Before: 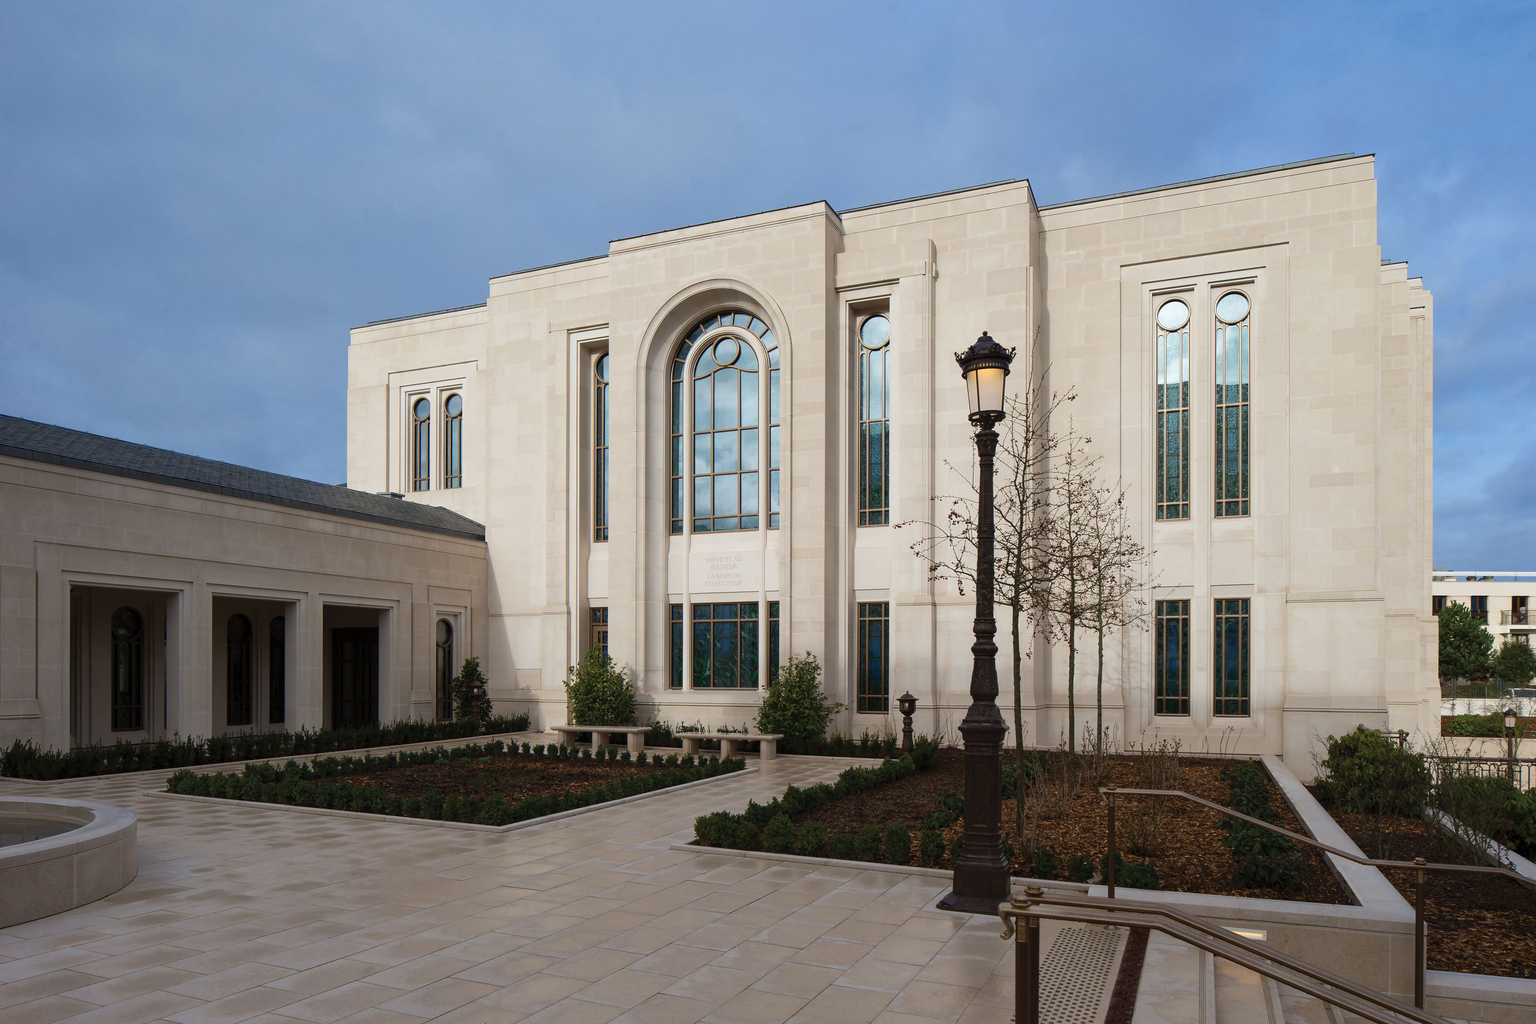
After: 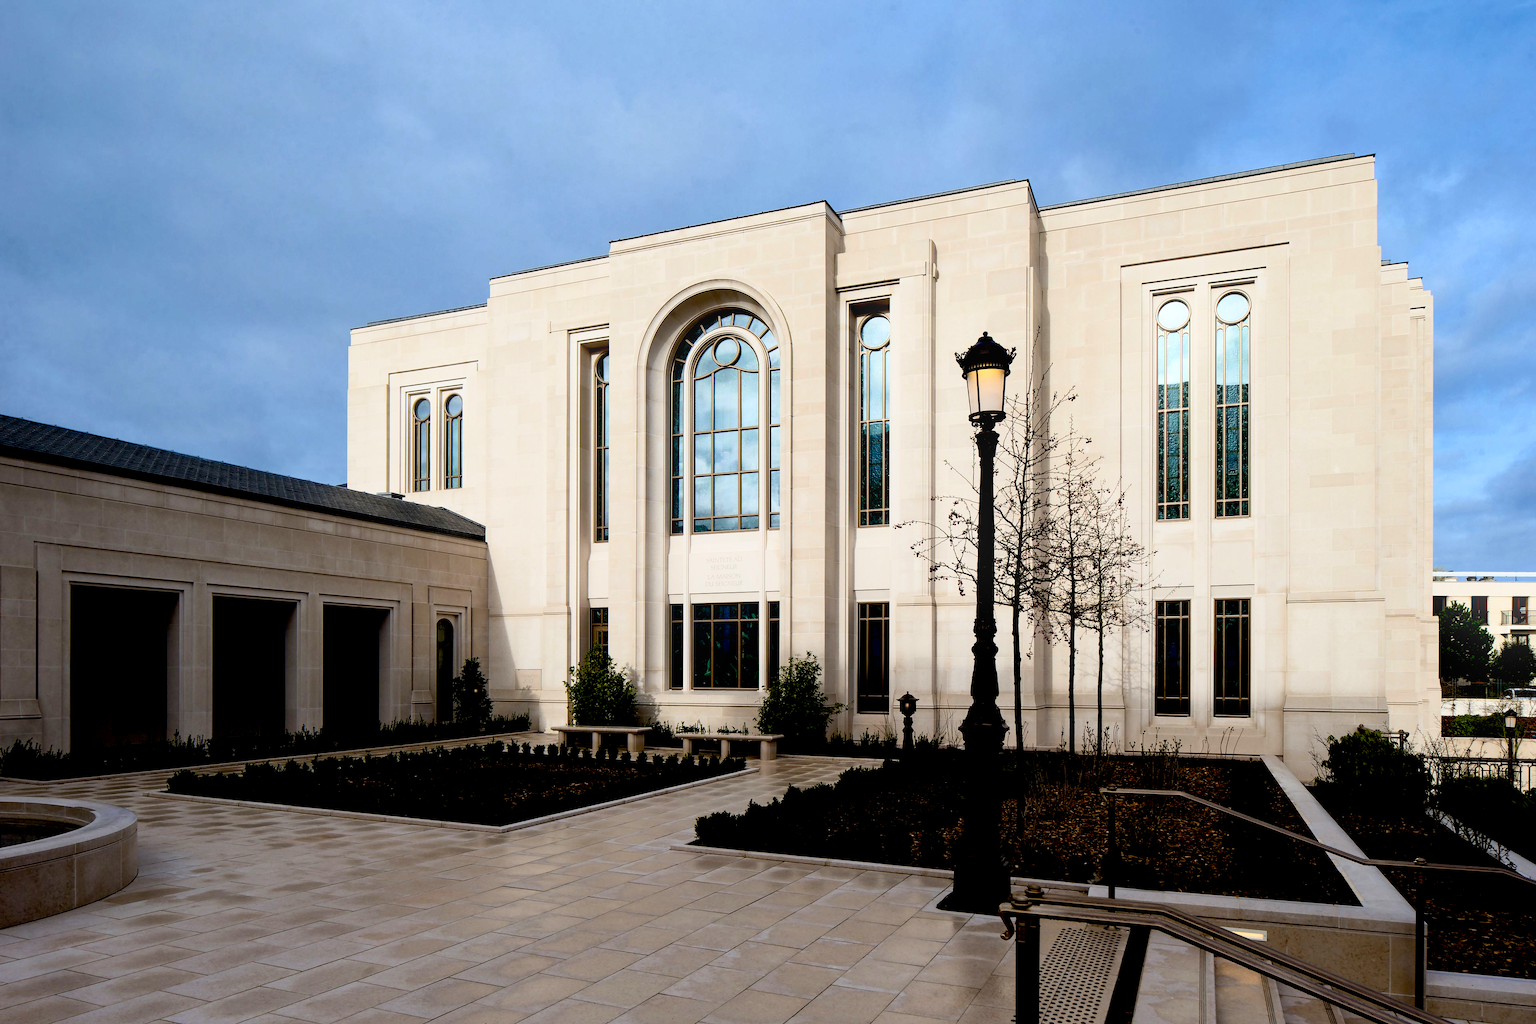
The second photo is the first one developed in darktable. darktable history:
base curve: curves: ch0 [(0, 0) (0.005, 0.002) (0.193, 0.295) (0.399, 0.664) (0.75, 0.928) (1, 1)]
color balance rgb: global vibrance -1%, saturation formula JzAzBz (2021)
bloom: size 13.65%, threshold 98.39%, strength 4.82%
exposure: black level correction 0.046, exposure -0.228 EV, compensate highlight preservation false
levels: levels [0, 0.492, 0.984]
